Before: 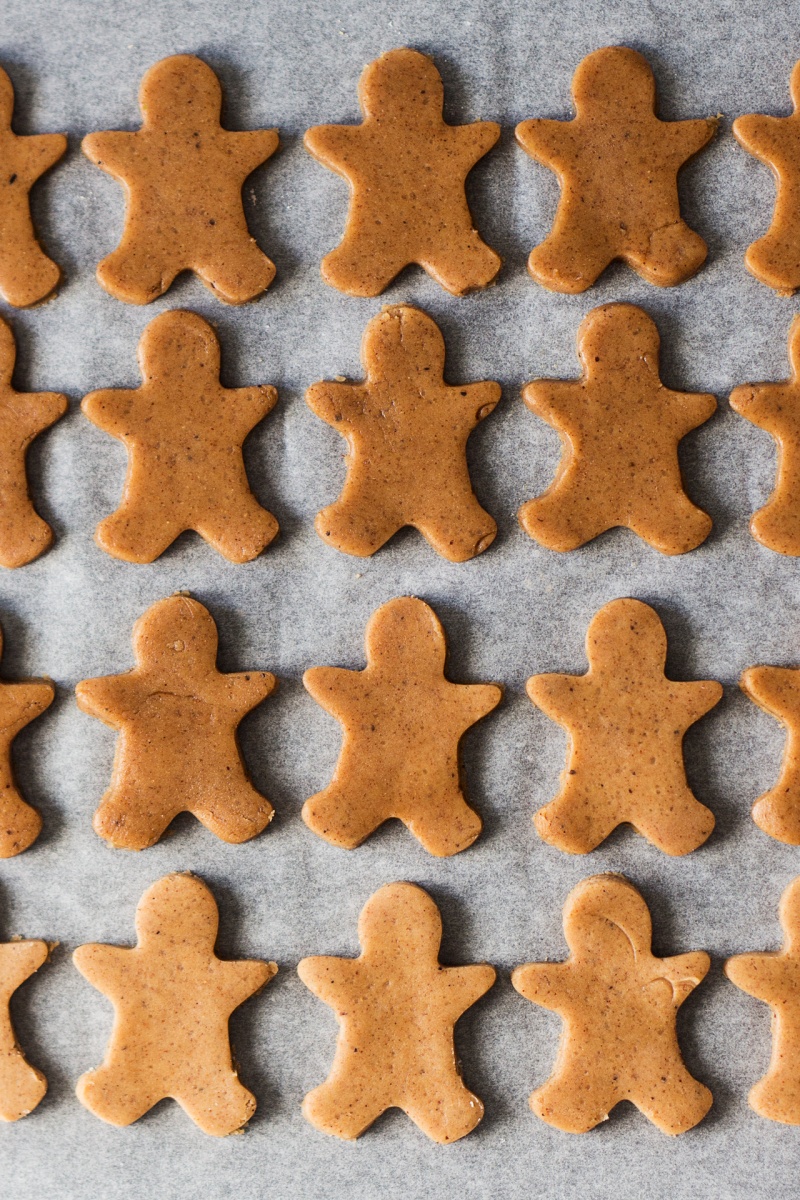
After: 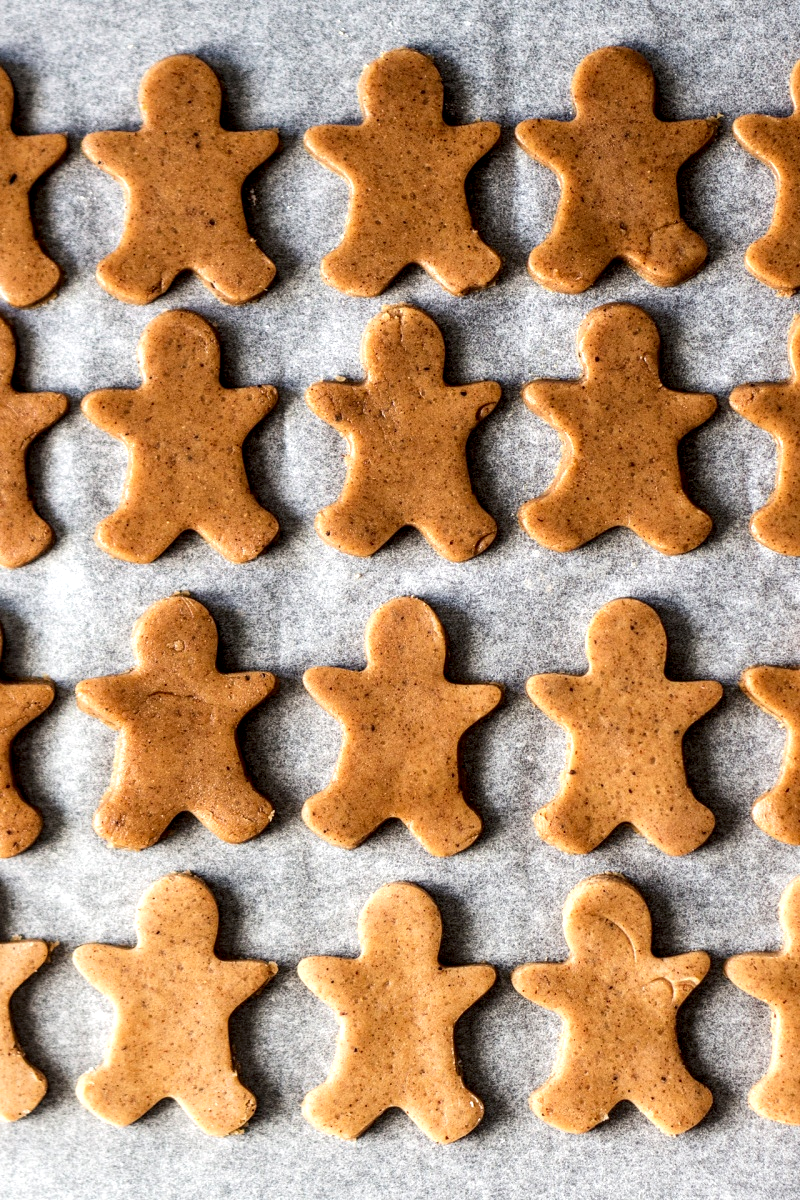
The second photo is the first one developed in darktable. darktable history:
exposure: black level correction 0.001, exposure 0.3 EV, compensate highlight preservation false
local contrast: highlights 60%, shadows 60%, detail 160%
